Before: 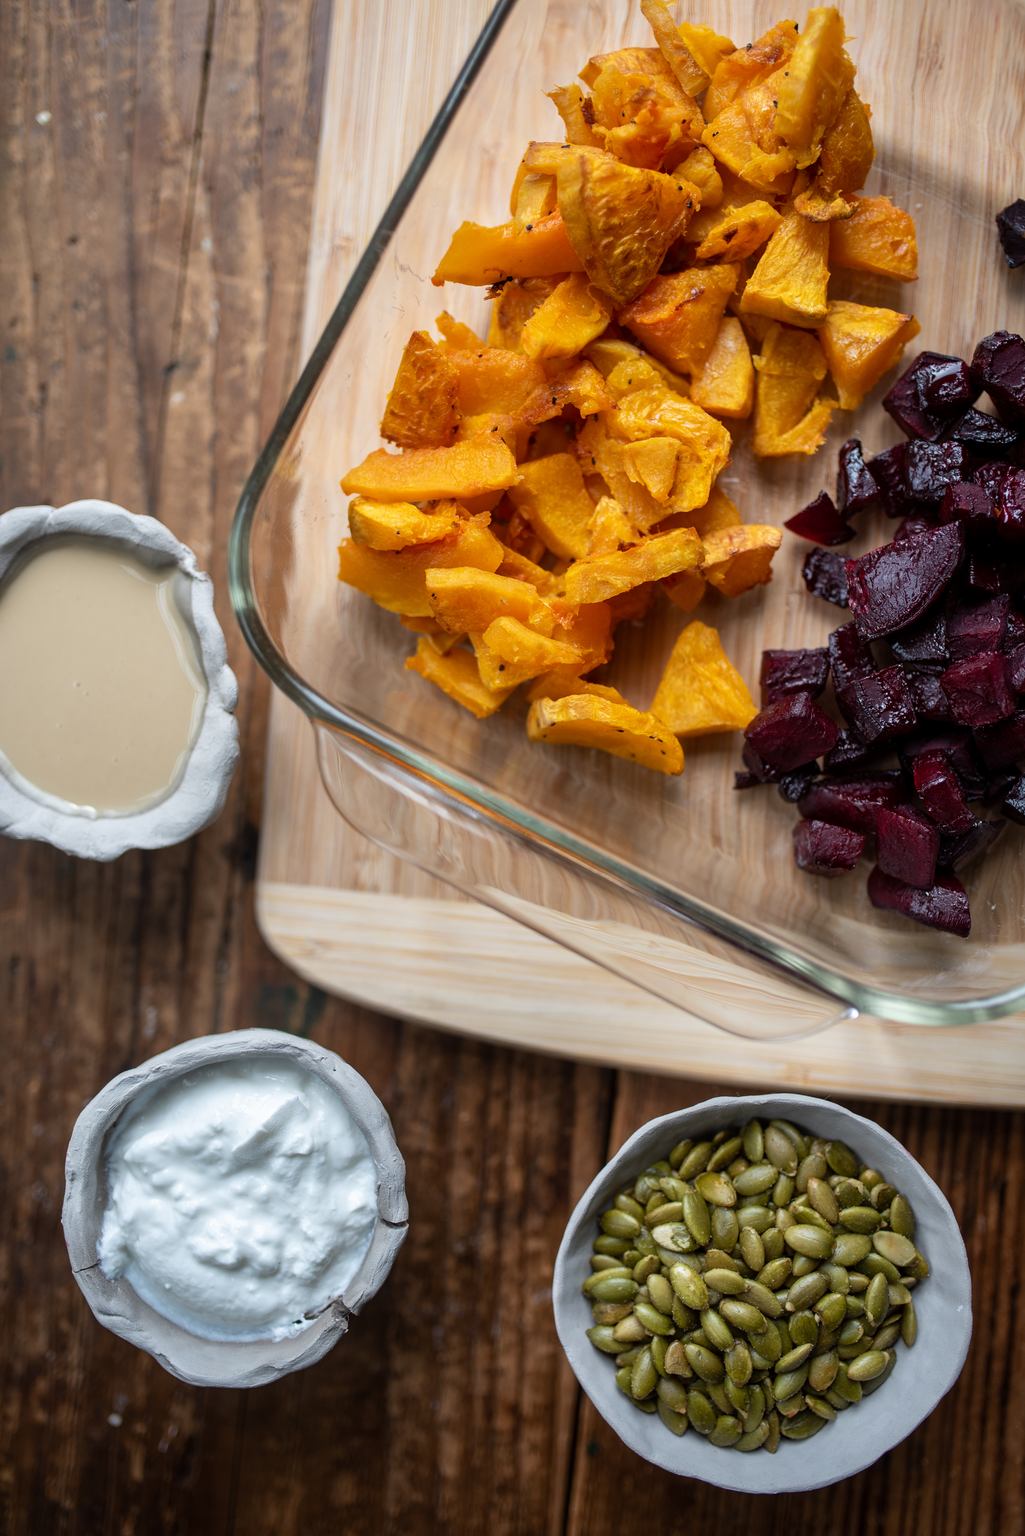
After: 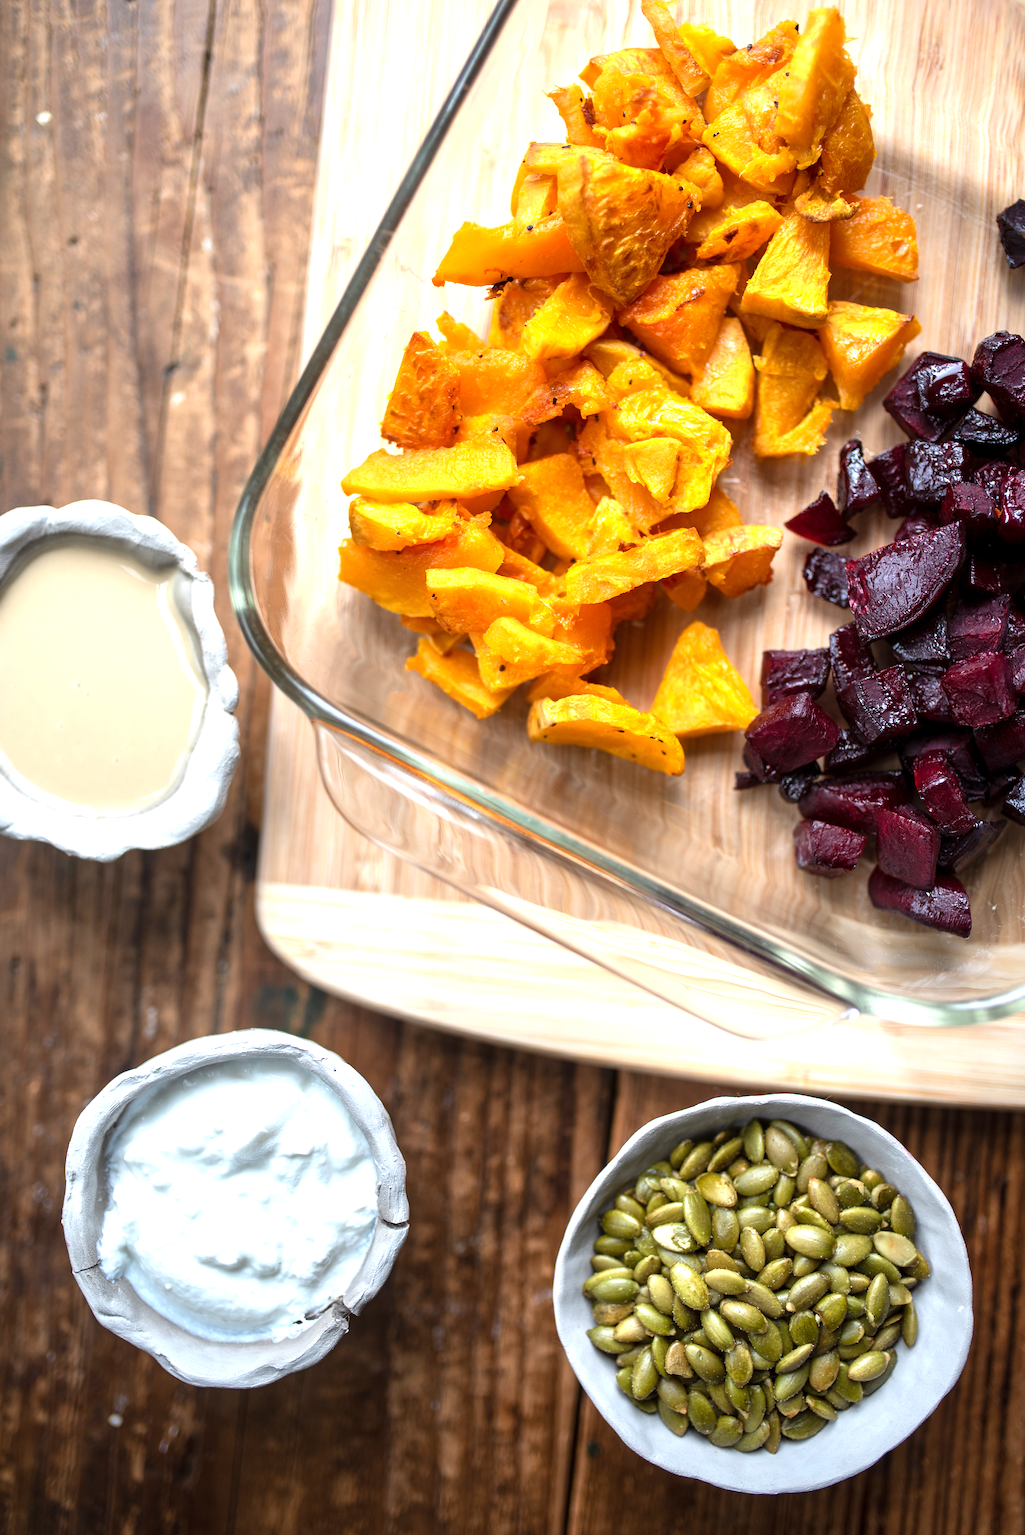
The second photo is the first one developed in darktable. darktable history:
exposure: exposure 1.091 EV, compensate highlight preservation false
